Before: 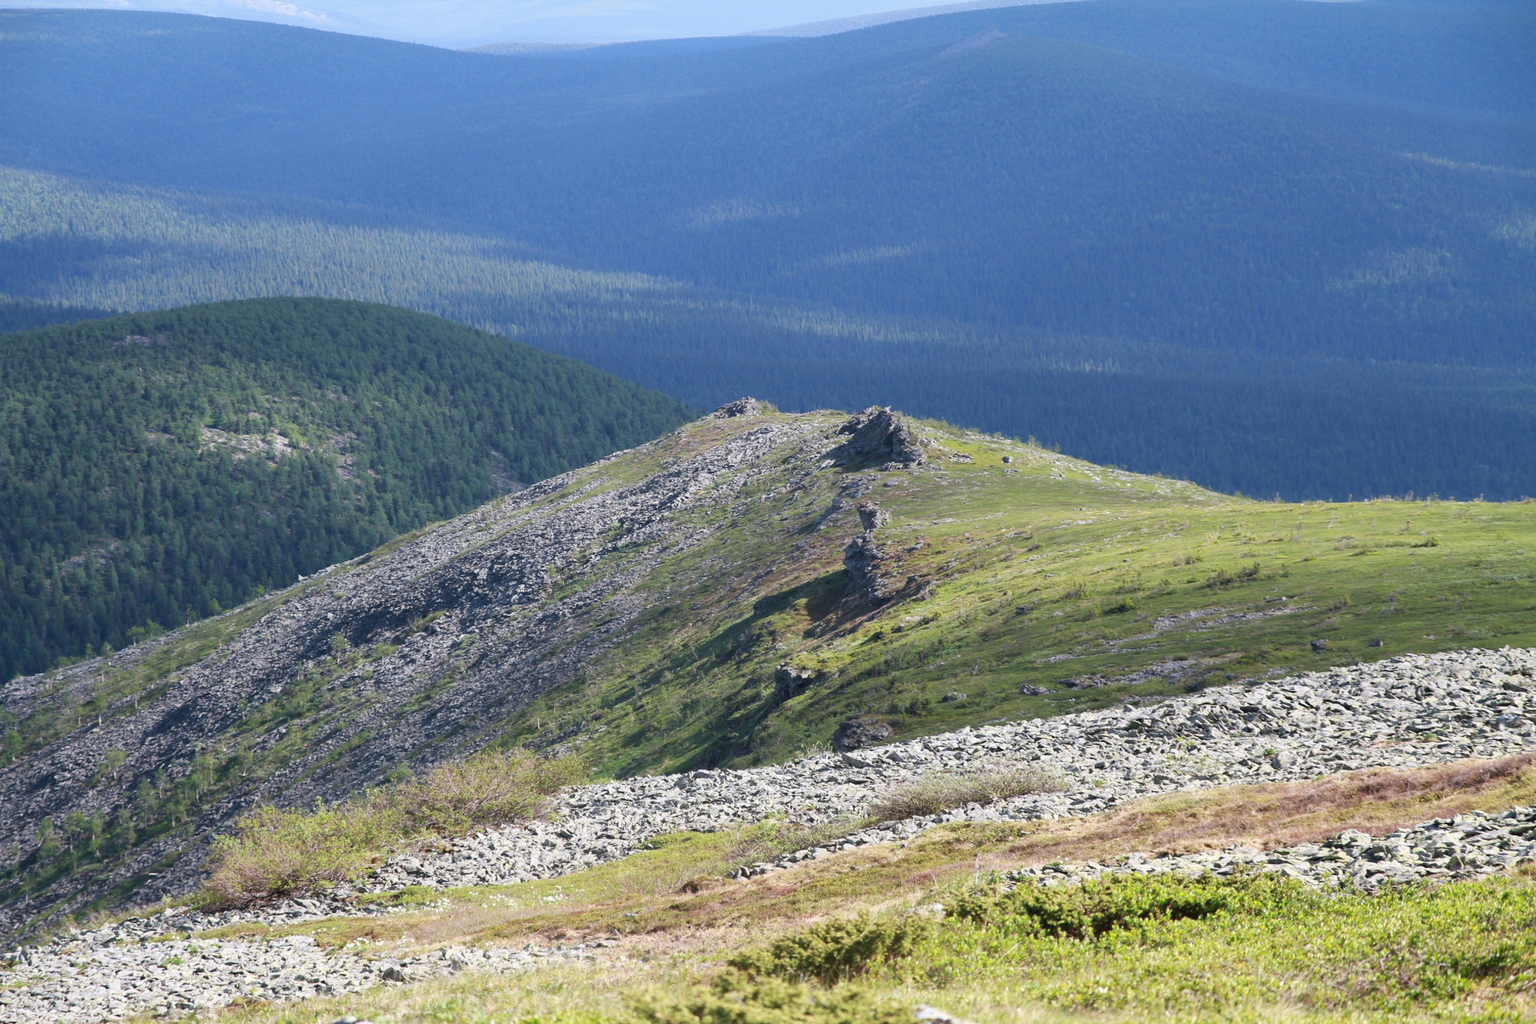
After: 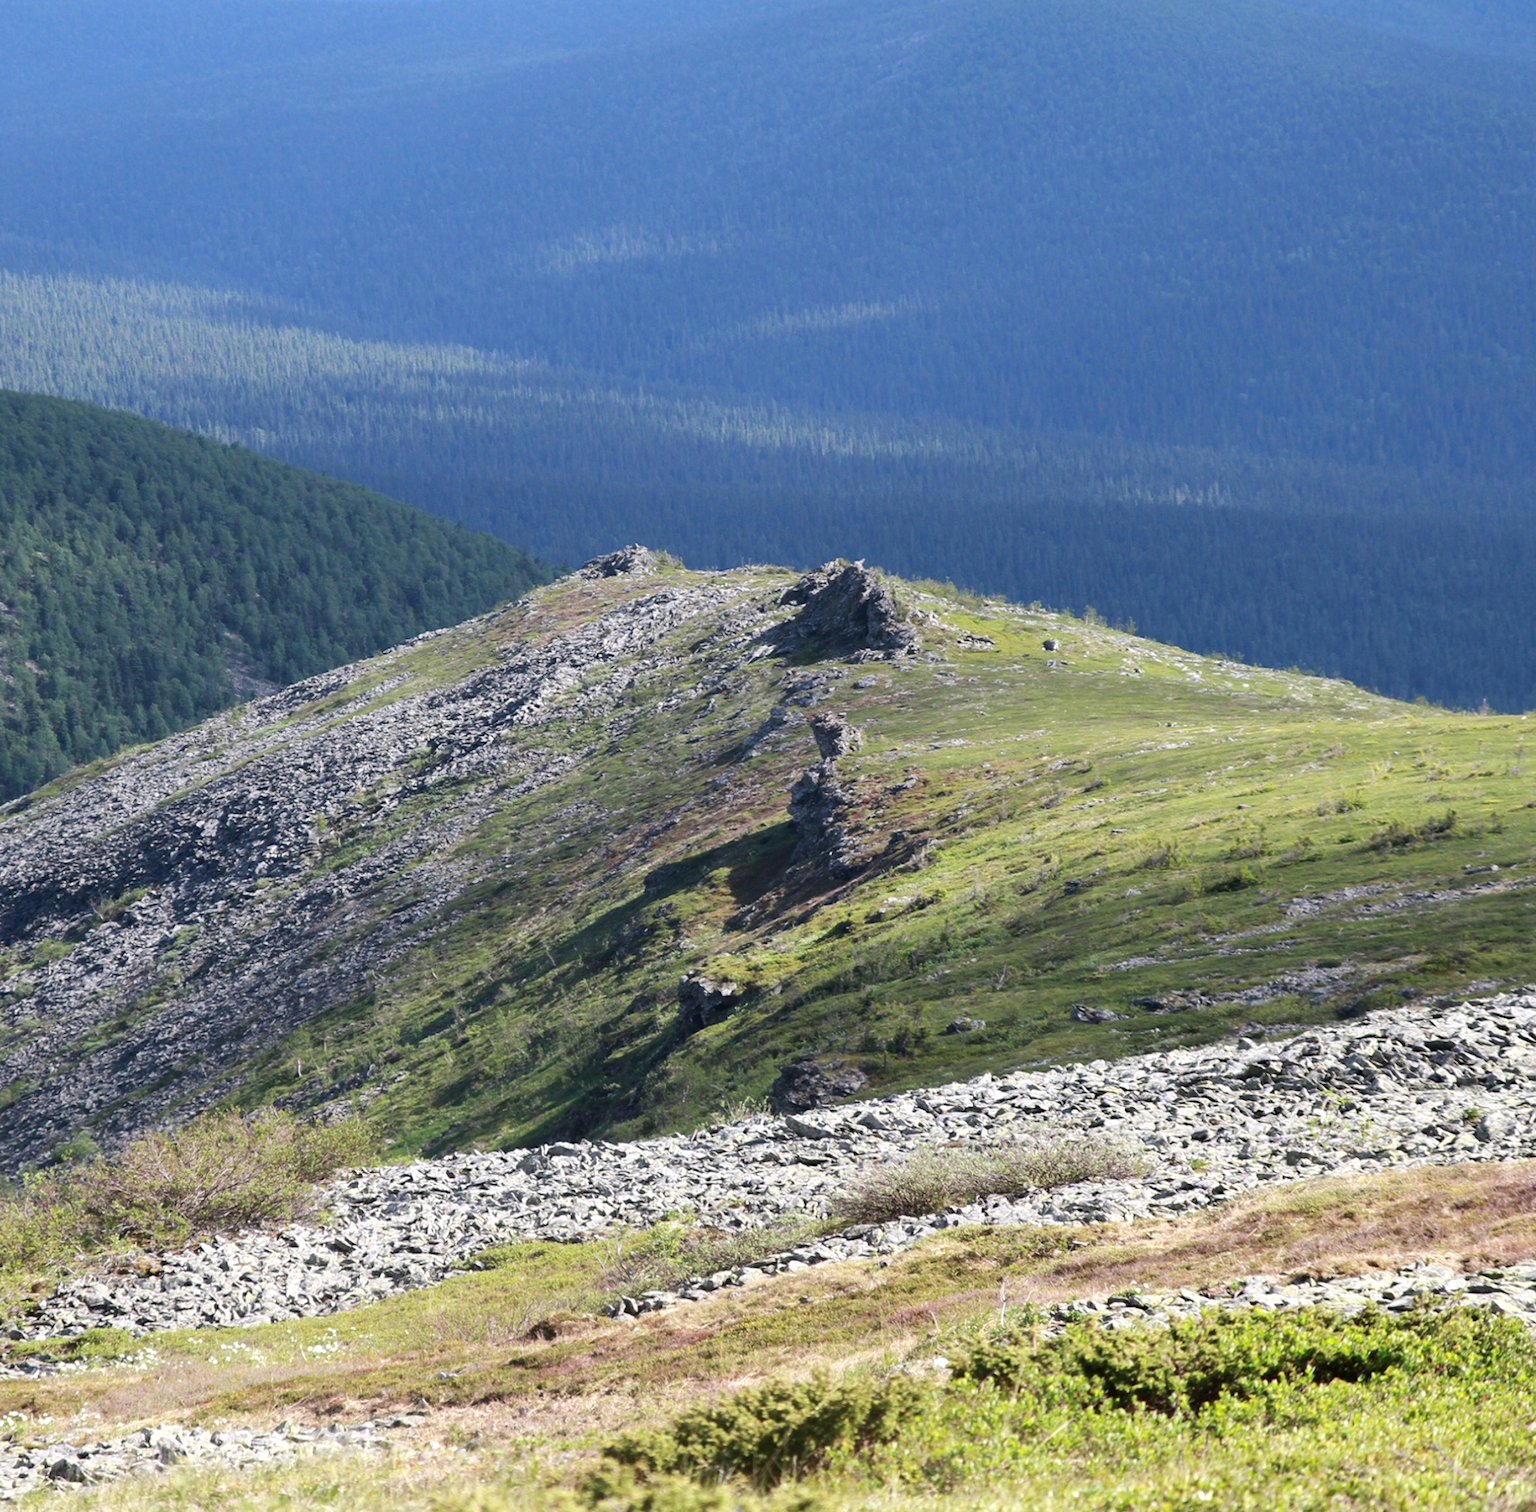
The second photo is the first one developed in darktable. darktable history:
tone equalizer: -8 EV -0.417 EV, -7 EV -0.389 EV, -6 EV -0.333 EV, -5 EV -0.222 EV, -3 EV 0.222 EV, -2 EV 0.333 EV, -1 EV 0.389 EV, +0 EV 0.417 EV, edges refinement/feathering 500, mask exposure compensation -1.25 EV, preserve details no
exposure: black level correction 0.001, exposure -0.2 EV, compensate highlight preservation false
crop and rotate: left 22.918%, top 5.629%, right 14.711%, bottom 2.247%
